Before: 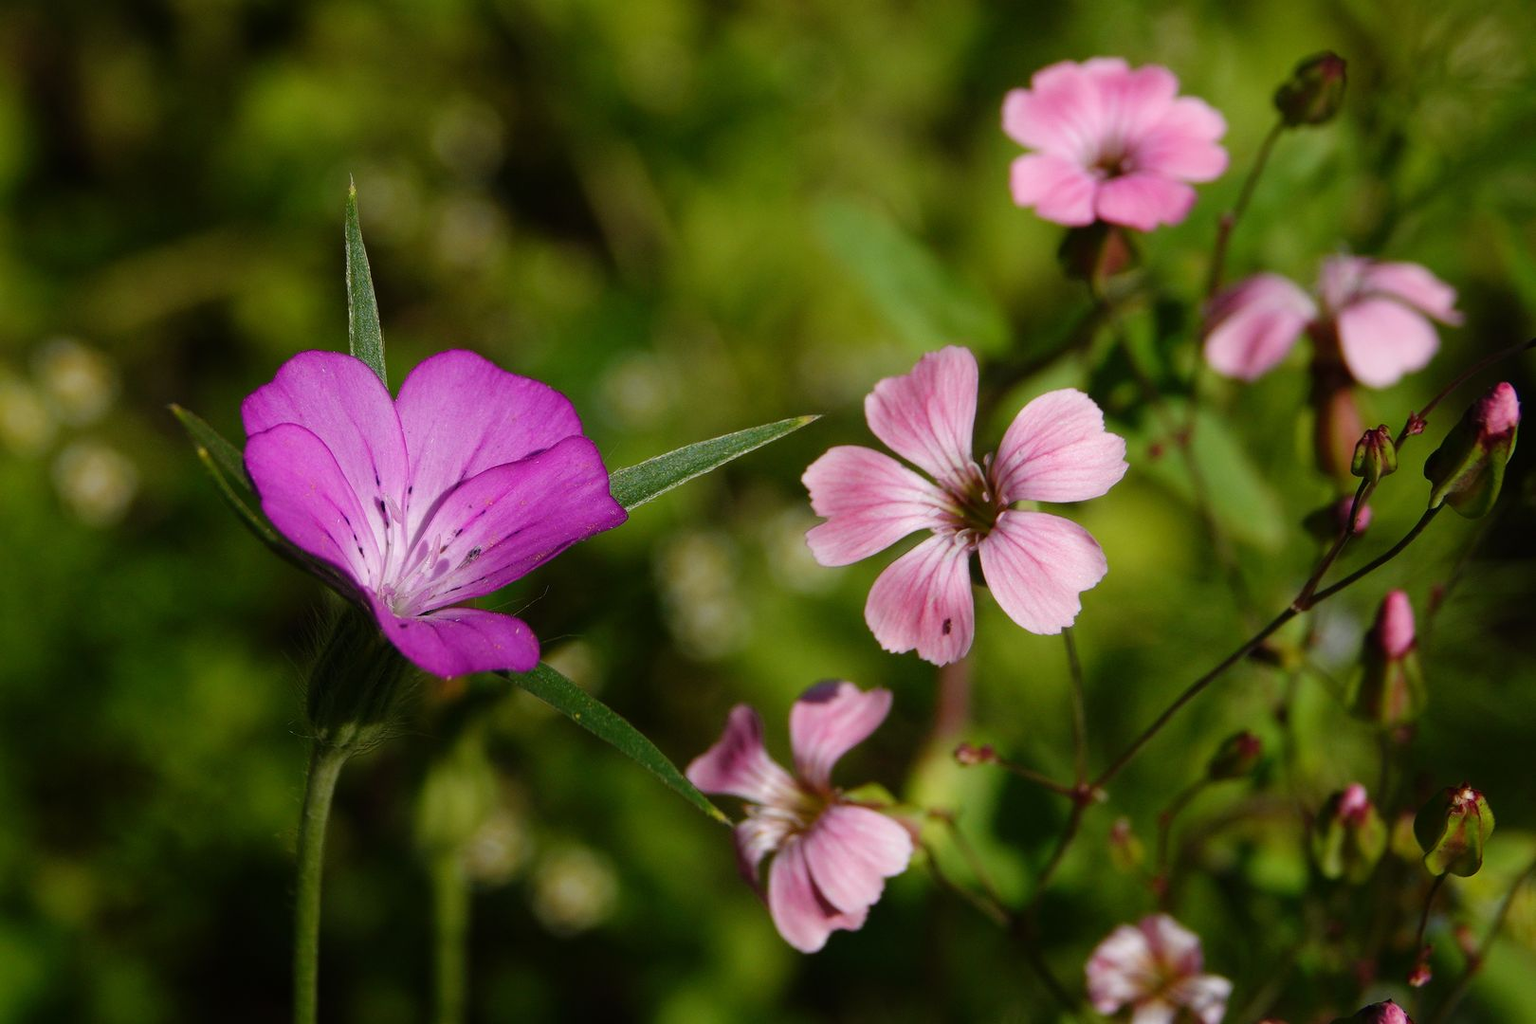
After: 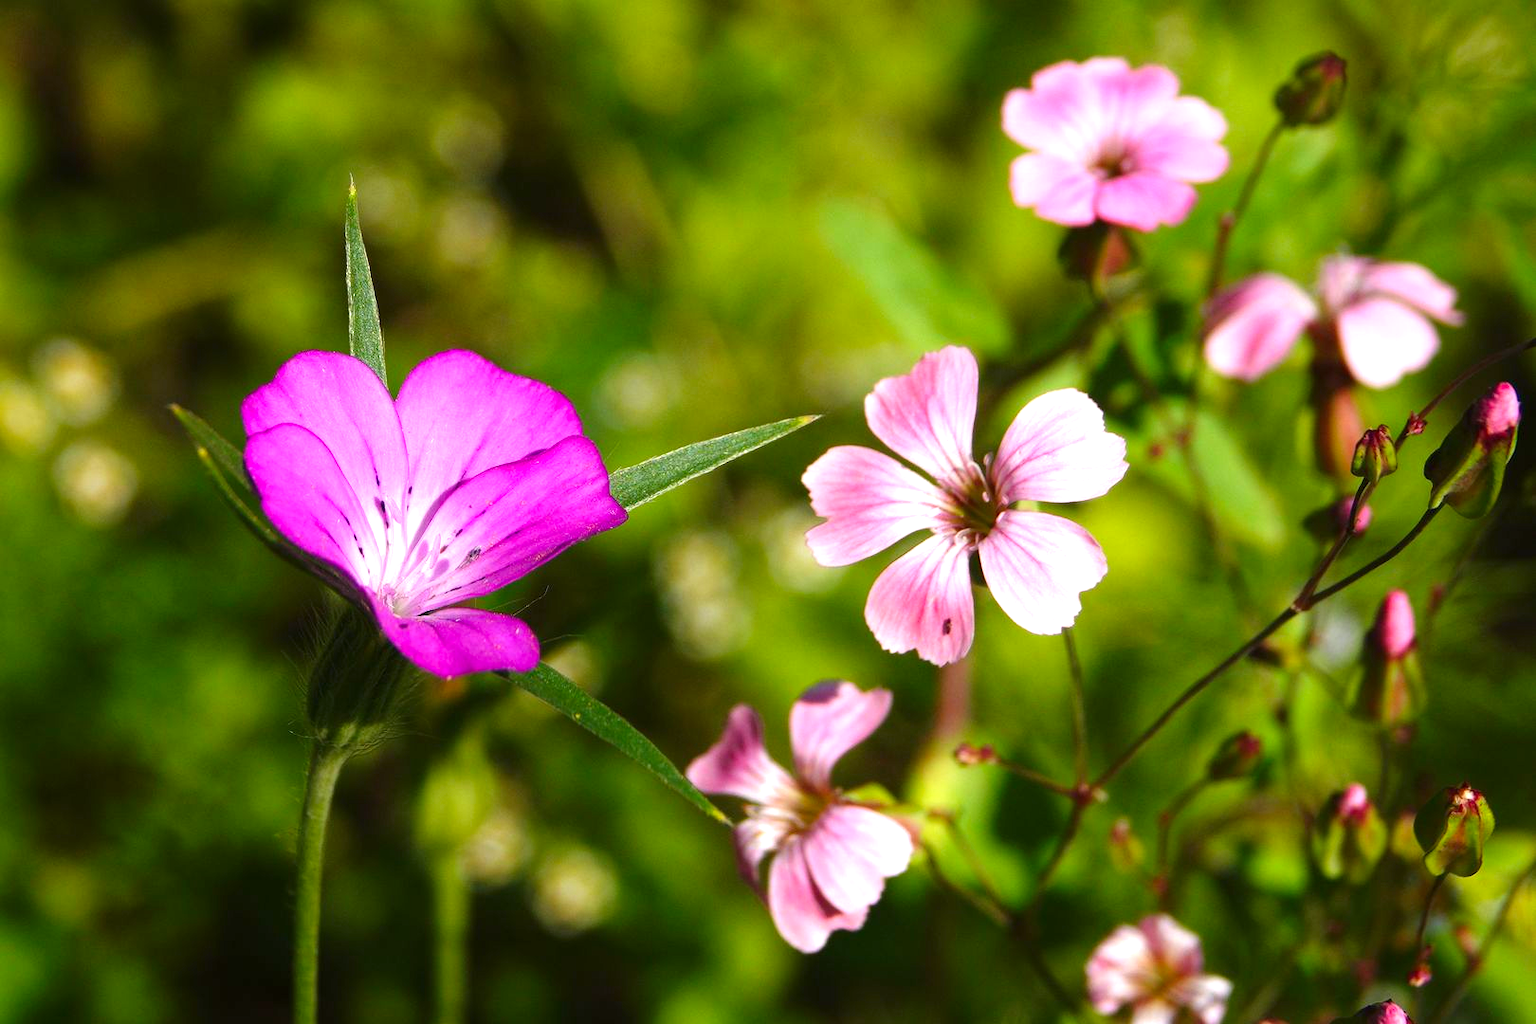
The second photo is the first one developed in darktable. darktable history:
contrast brightness saturation: contrast 0.039, saturation 0.15
exposure: black level correction 0, exposure 1.1 EV, compensate highlight preservation false
